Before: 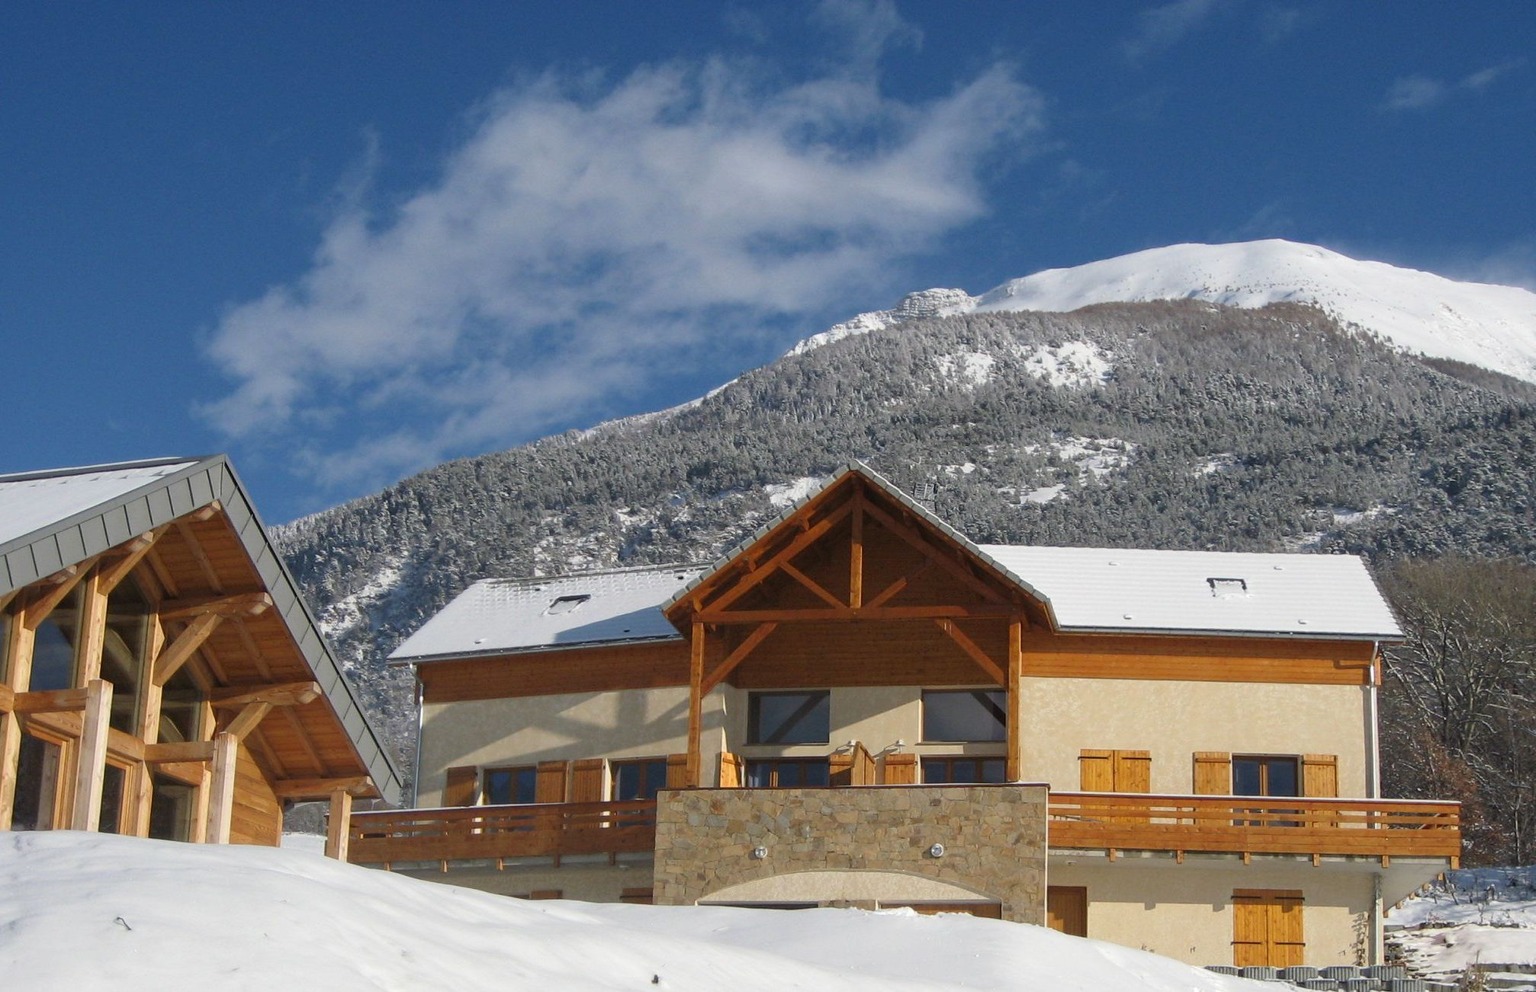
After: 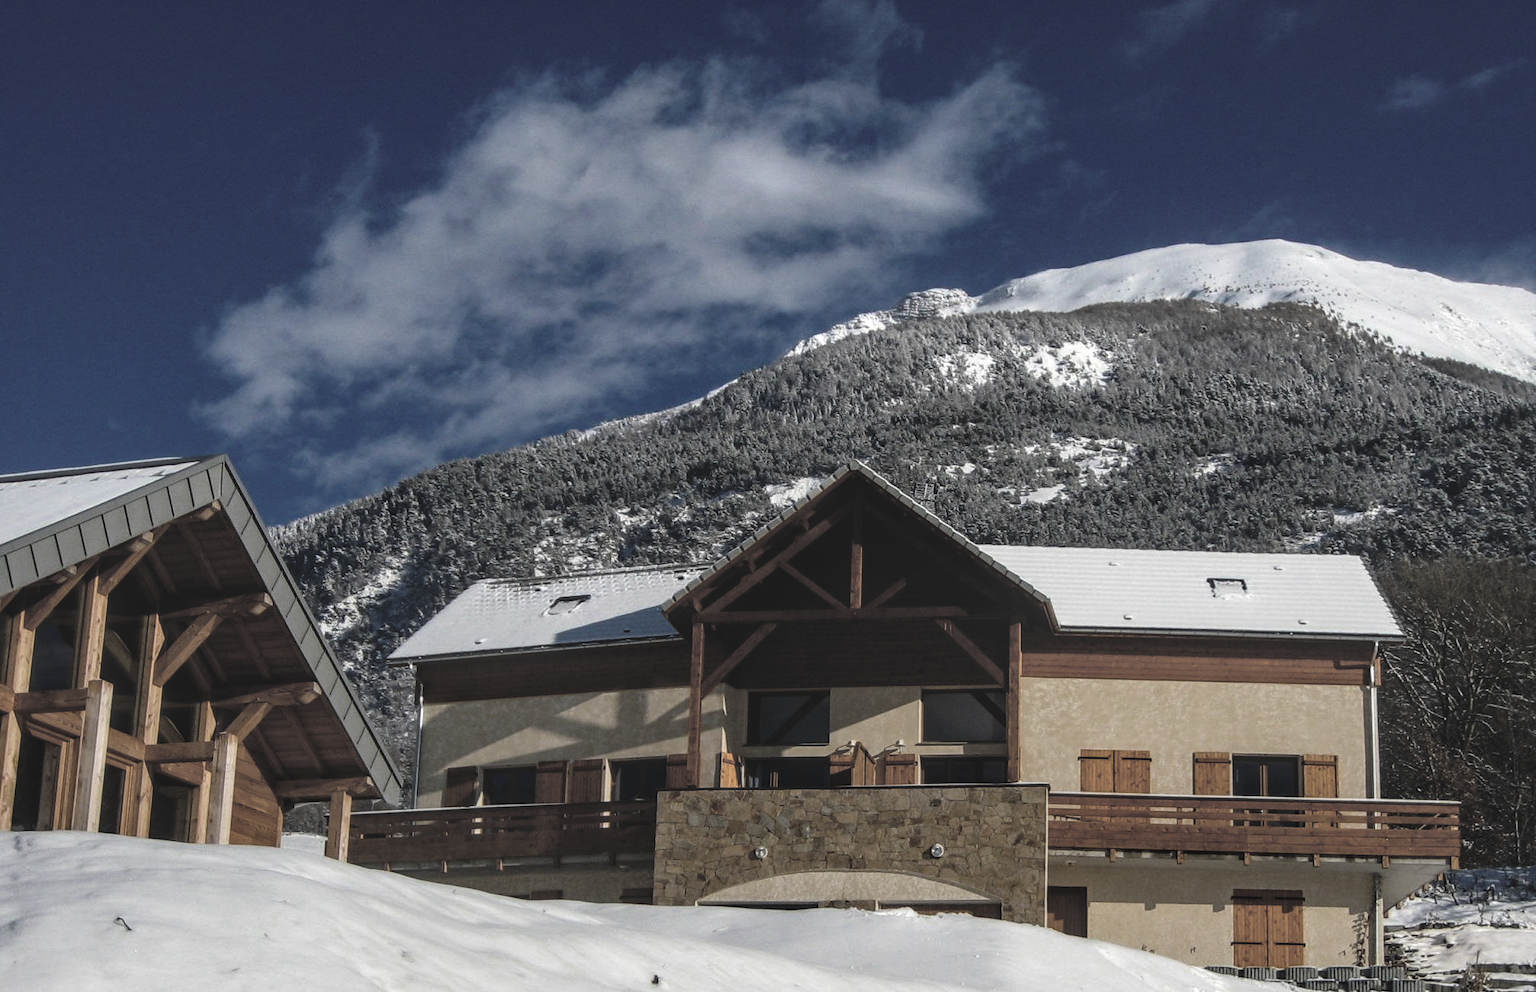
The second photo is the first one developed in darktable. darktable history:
rgb curve: curves: ch0 [(0, 0.186) (0.314, 0.284) (0.775, 0.708) (1, 1)], compensate middle gray true, preserve colors none
local contrast: highlights 79%, shadows 56%, detail 175%, midtone range 0.428
color zones: curves: ch0 [(0, 0.487) (0.241, 0.395) (0.434, 0.373) (0.658, 0.412) (0.838, 0.487)]; ch1 [(0, 0) (0.053, 0.053) (0.211, 0.202) (0.579, 0.259) (0.781, 0.241)]
basic adjustments: black level correction 0.018, exposure 0.33 EV, highlight compression 93.18, middle gray 17.31%, brightness -0.09, saturation 0.33, vibrance -0.21
